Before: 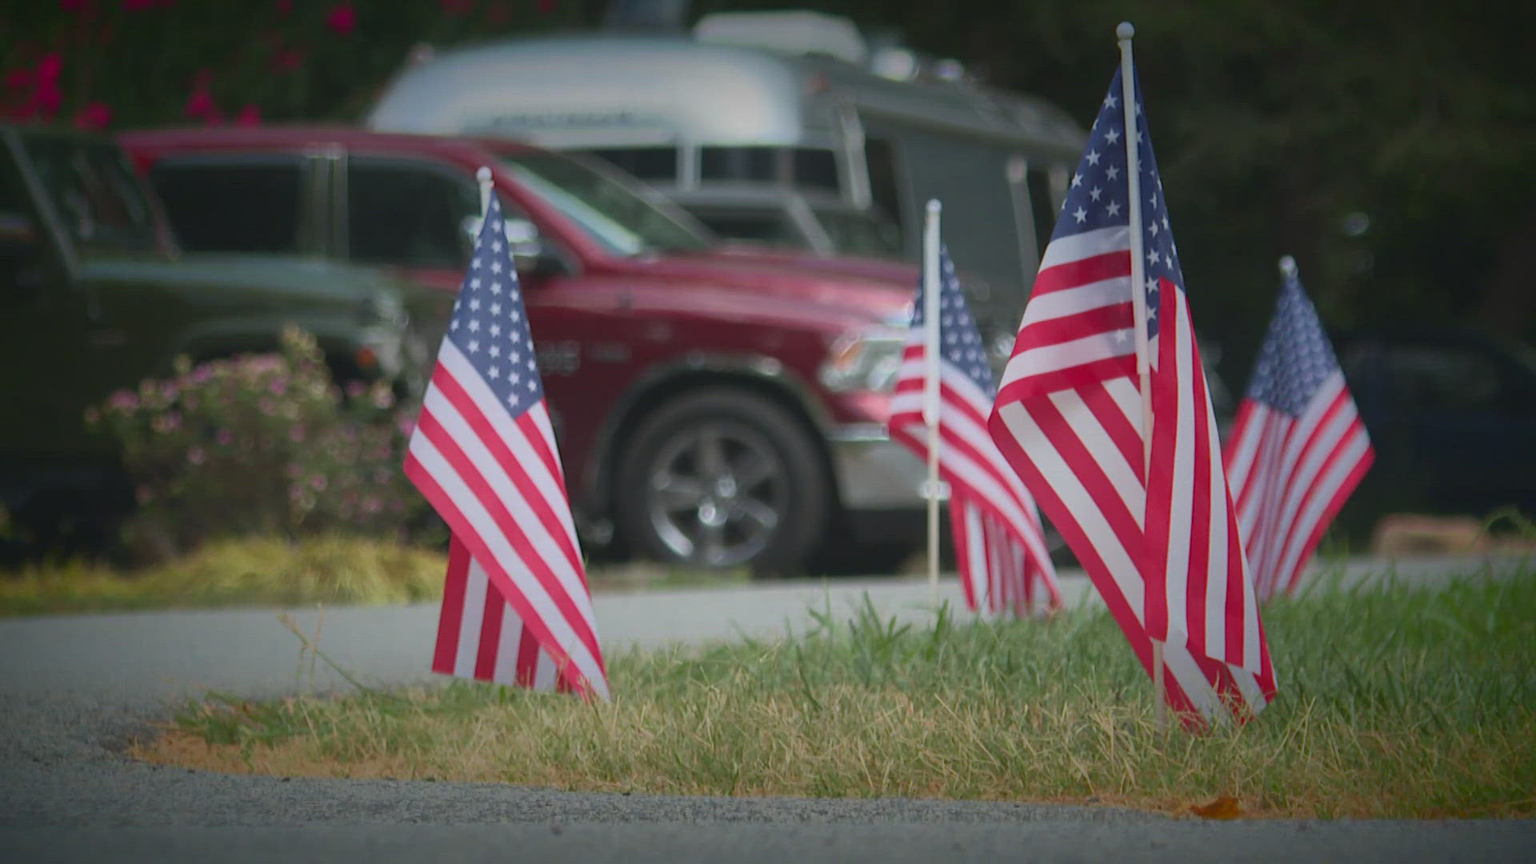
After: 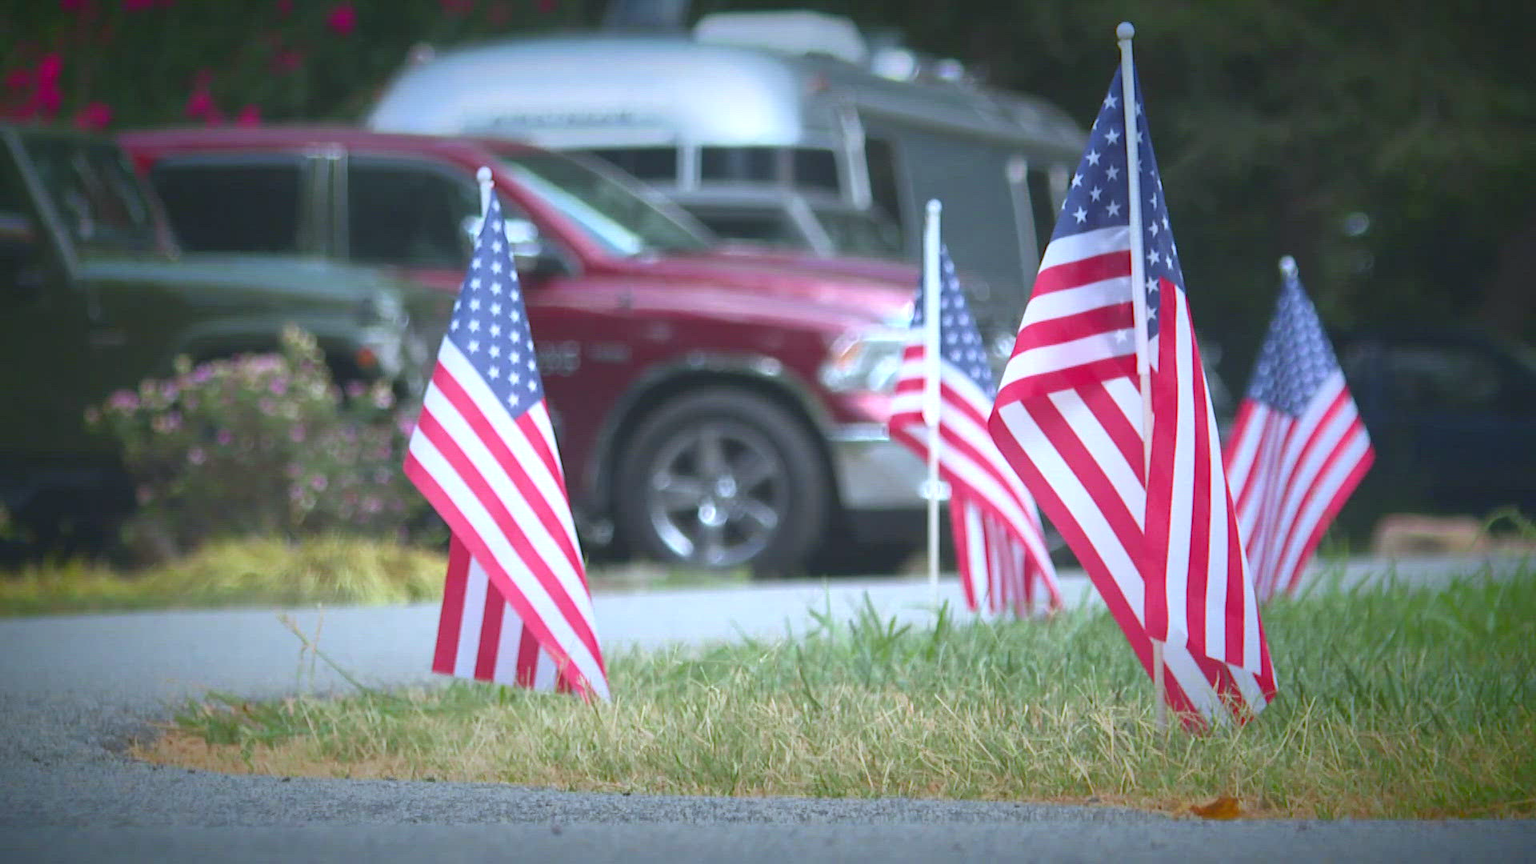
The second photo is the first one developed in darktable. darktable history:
white balance: red 0.926, green 1.003, blue 1.133
tone equalizer: on, module defaults
exposure: black level correction 0, exposure 1 EV, compensate exposure bias true, compensate highlight preservation false
